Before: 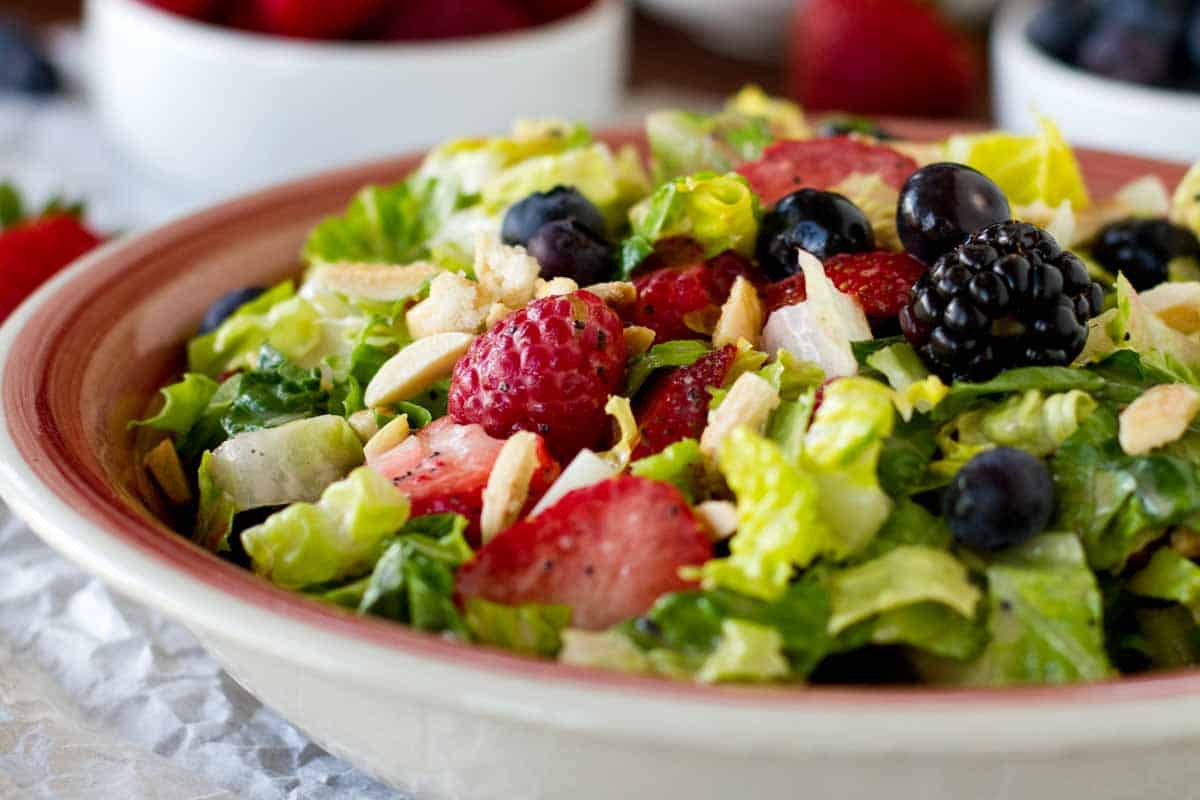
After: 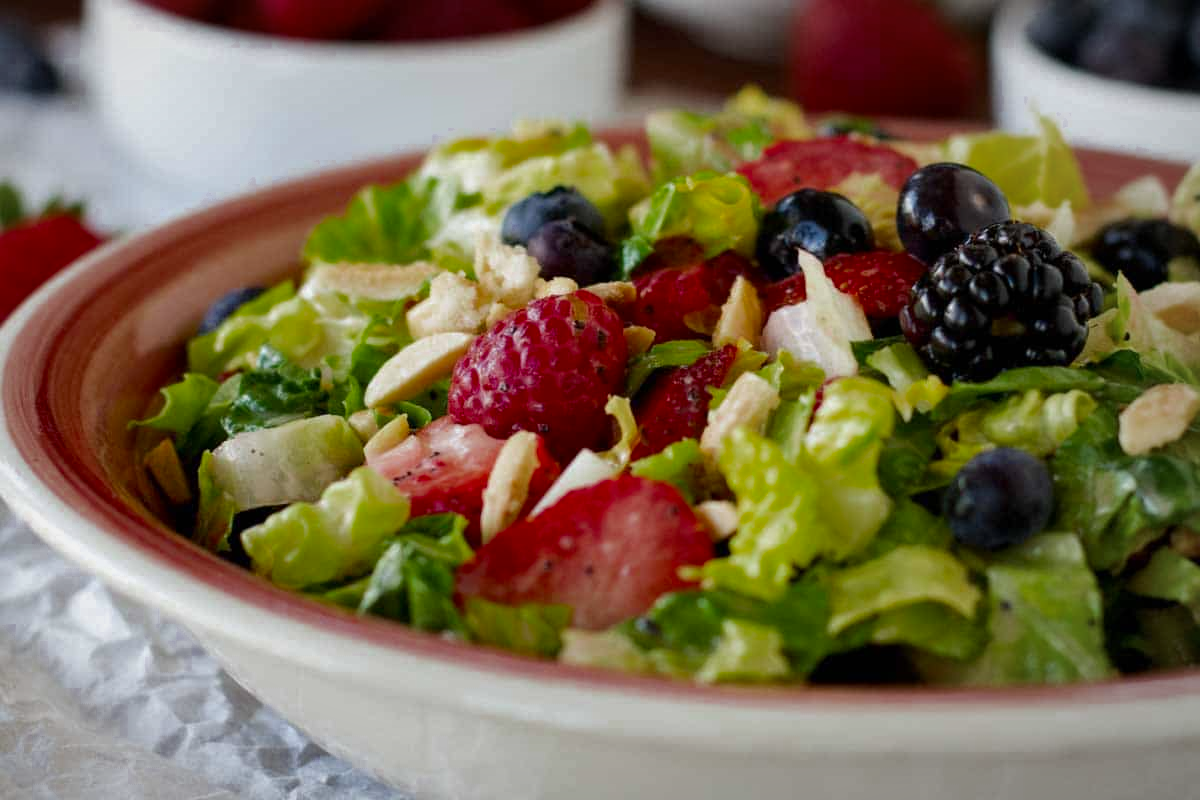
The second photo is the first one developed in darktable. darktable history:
exposure: exposure -0.046 EV, compensate highlight preservation false
shadows and highlights: shadows -20.57, white point adjustment -1.86, highlights -35.06
vignetting: fall-off radius 100.59%, brightness -0.438, saturation -0.687, center (-0.078, 0.06), width/height ratio 1.342
color zones: curves: ch0 [(0.27, 0.396) (0.563, 0.504) (0.75, 0.5) (0.787, 0.307)]
